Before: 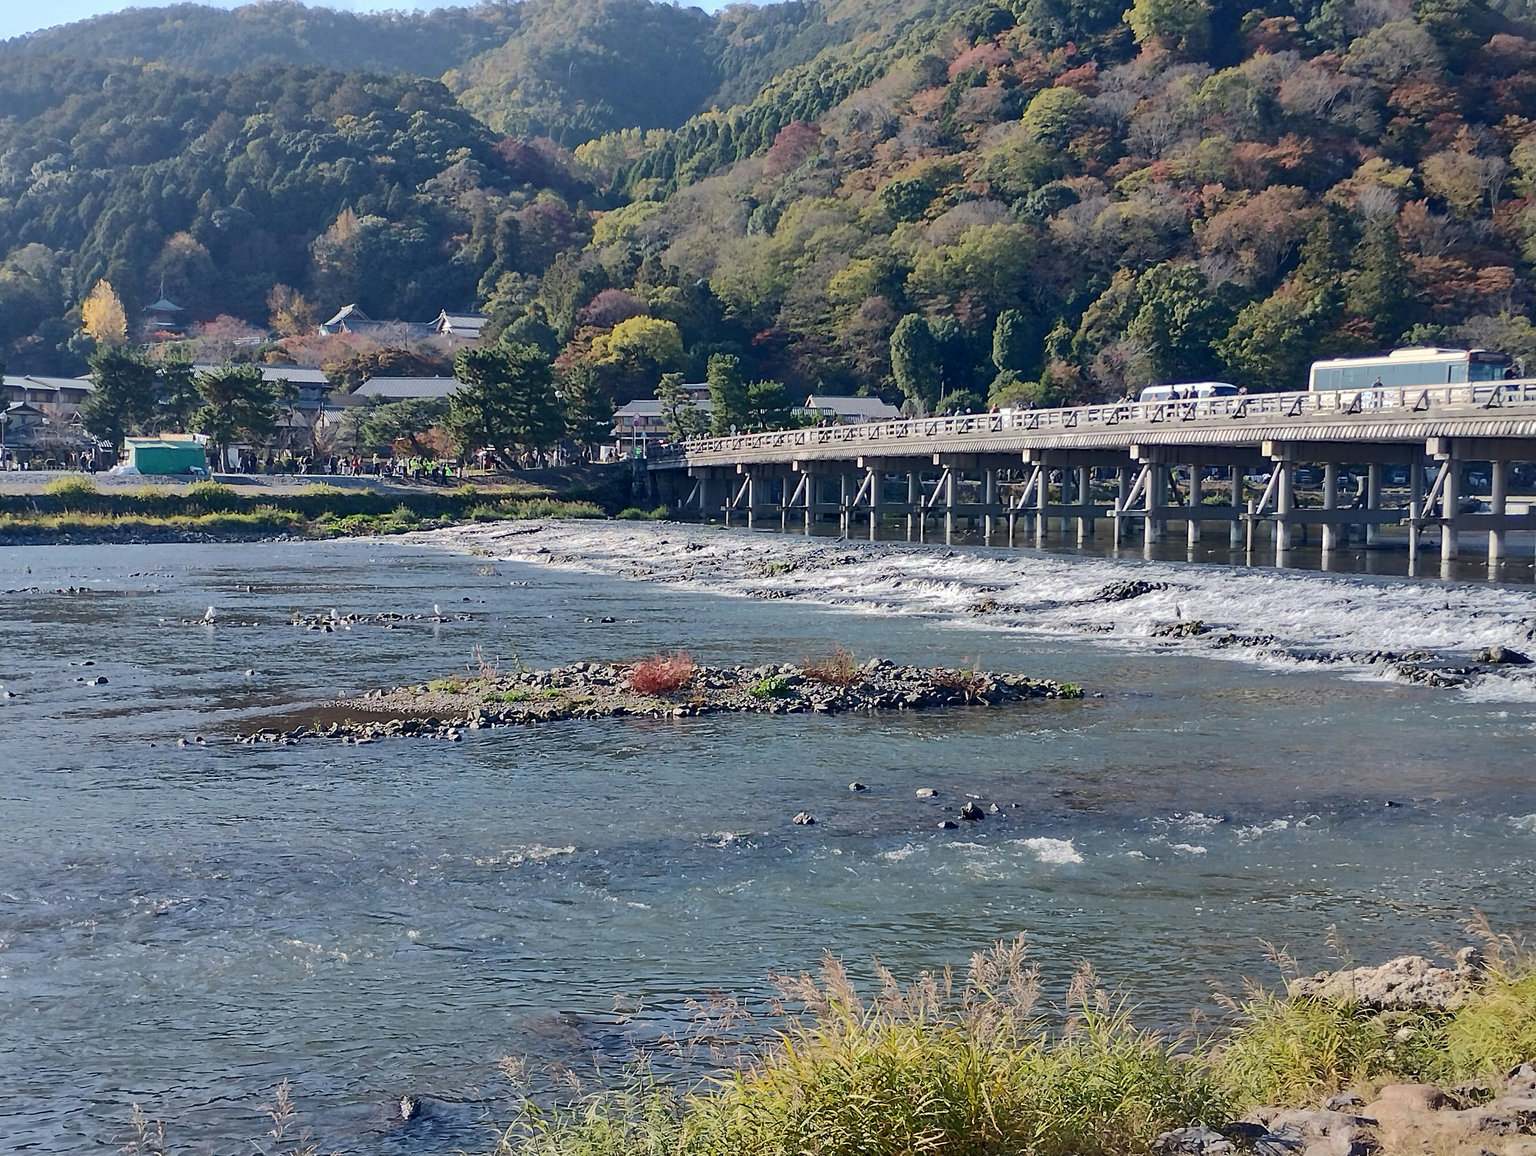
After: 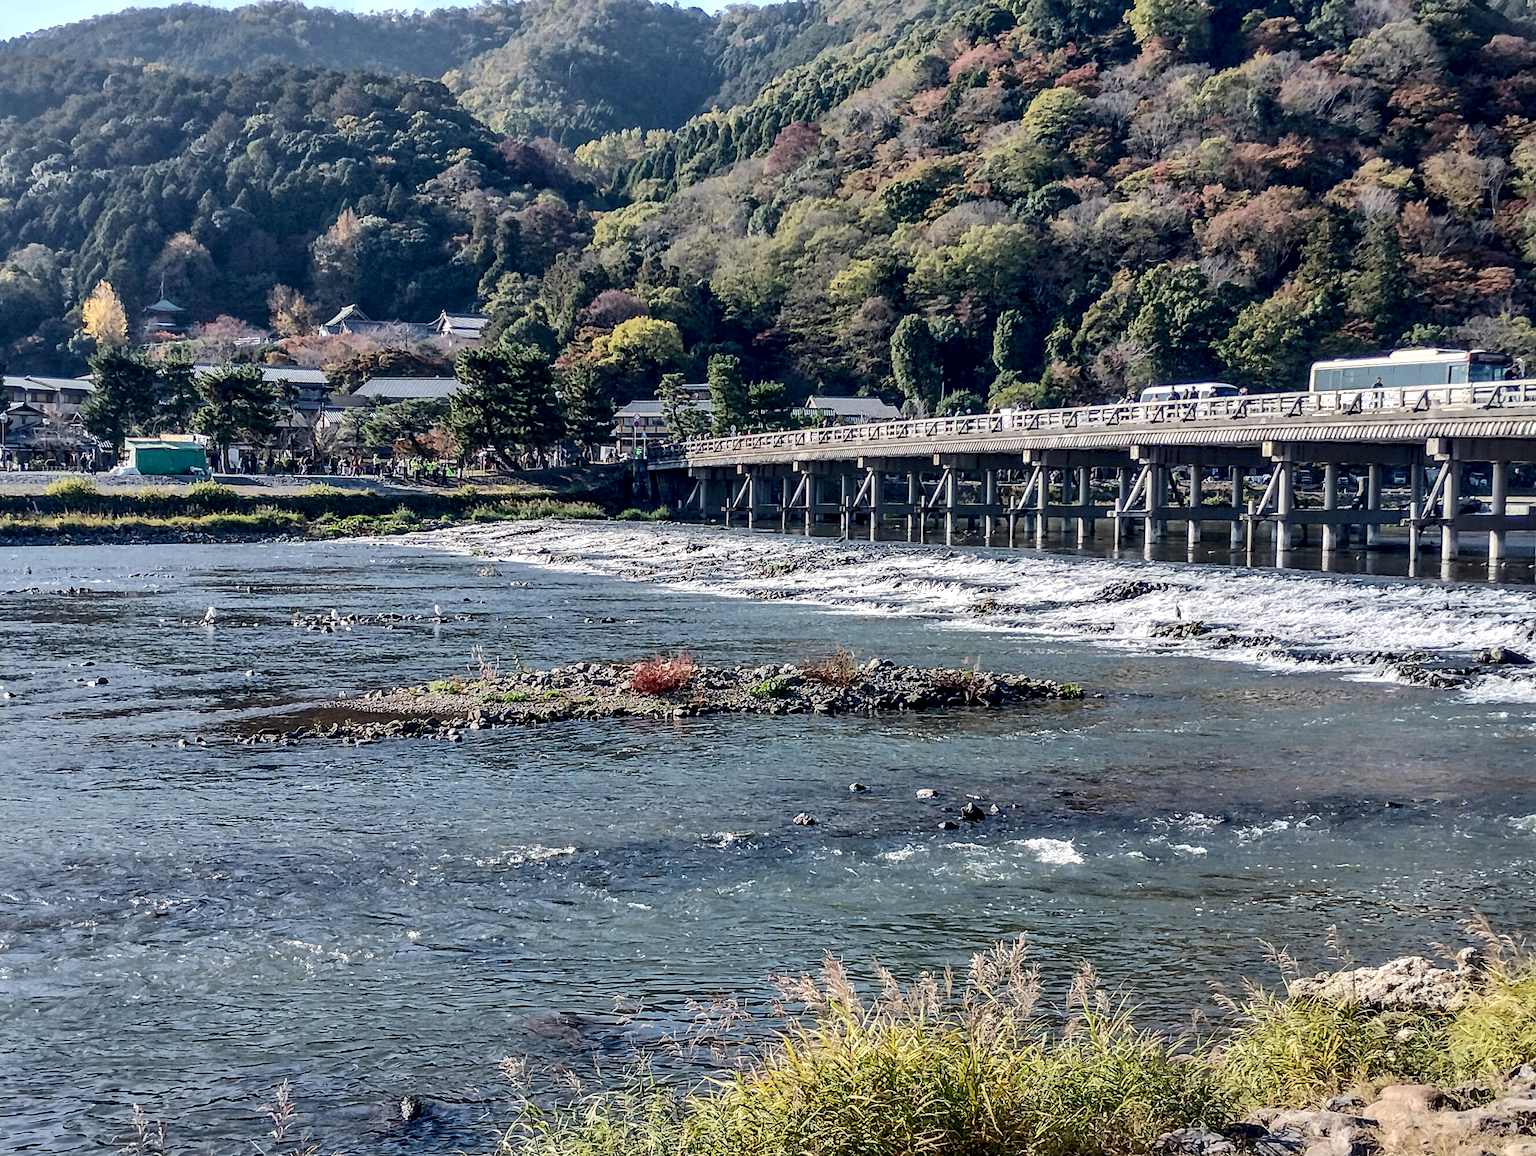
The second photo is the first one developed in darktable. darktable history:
local contrast: highlights 18%, detail 185%
